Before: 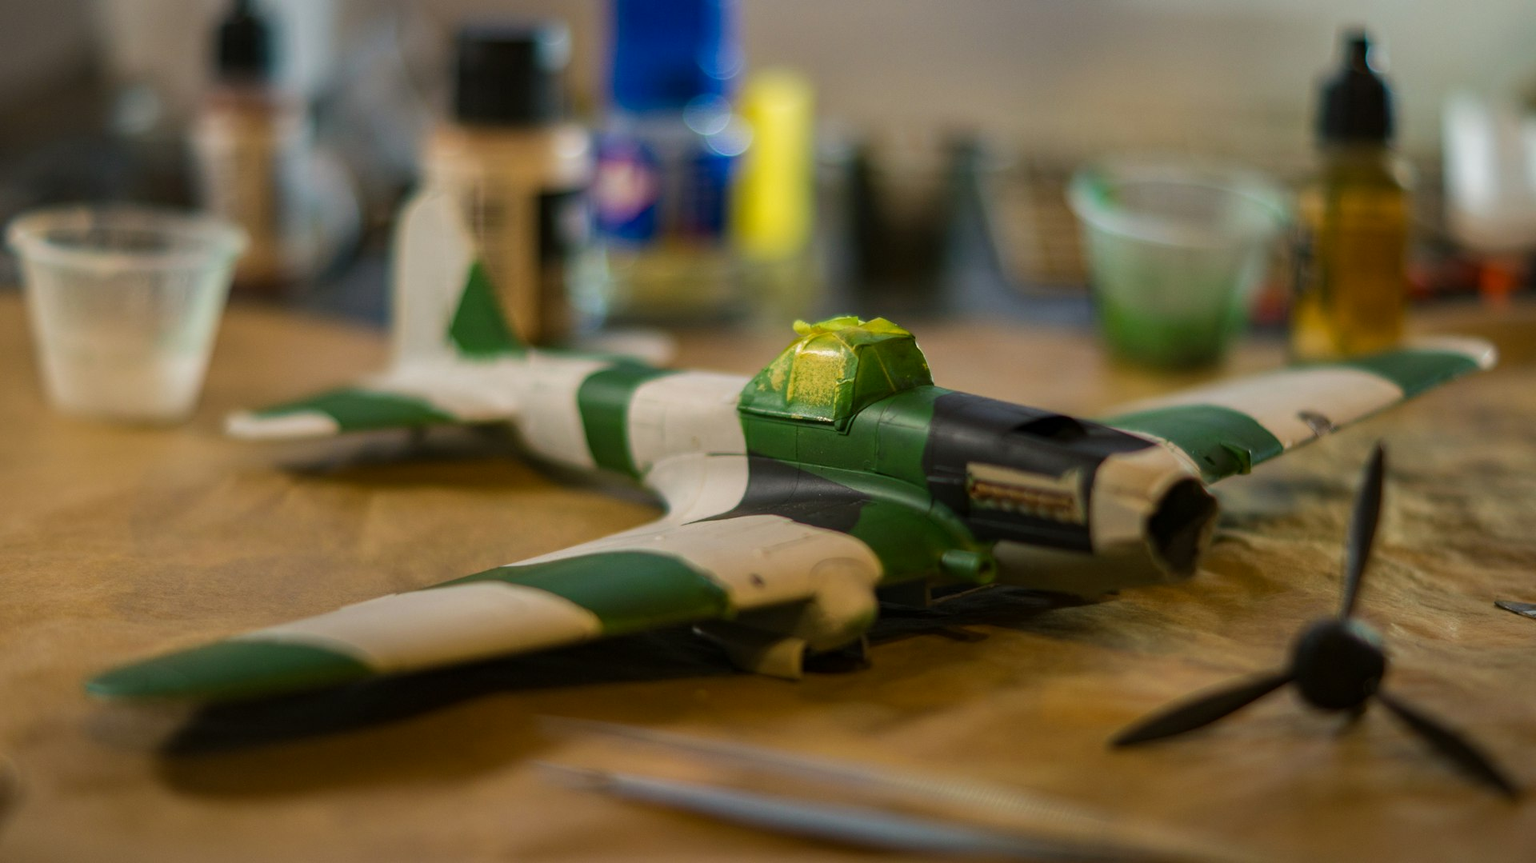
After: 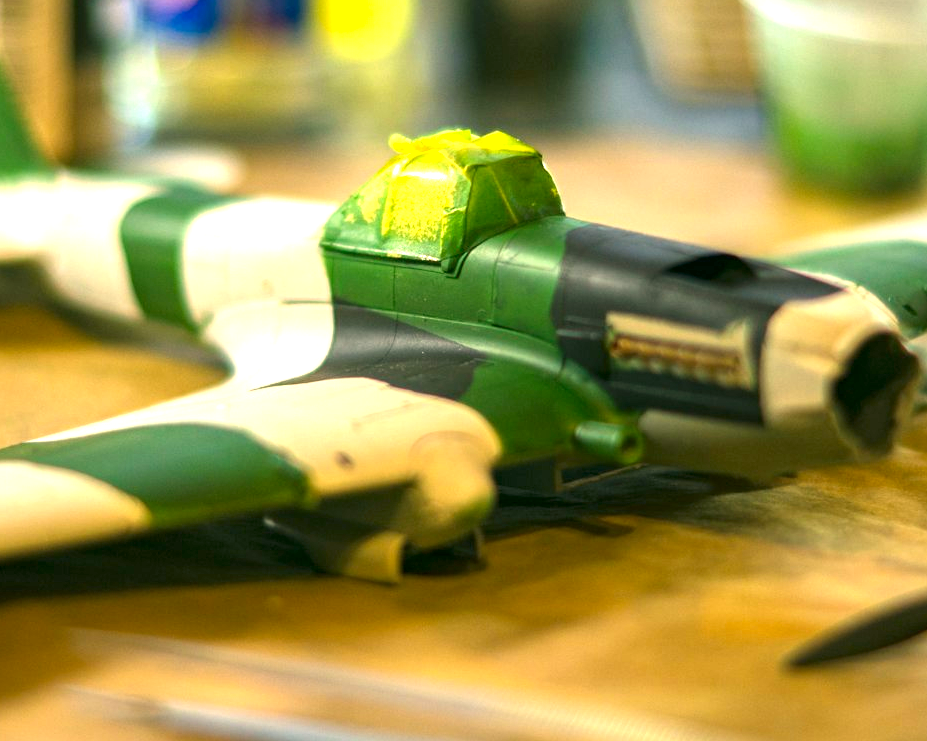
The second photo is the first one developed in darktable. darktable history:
color correction: highlights a* -0.482, highlights b* 9.48, shadows a* -9.48, shadows b* 0.803
exposure: black level correction 0, exposure 1.7 EV, compensate exposure bias true, compensate highlight preservation false
crop: left 31.379%, top 24.658%, right 20.326%, bottom 6.628%
